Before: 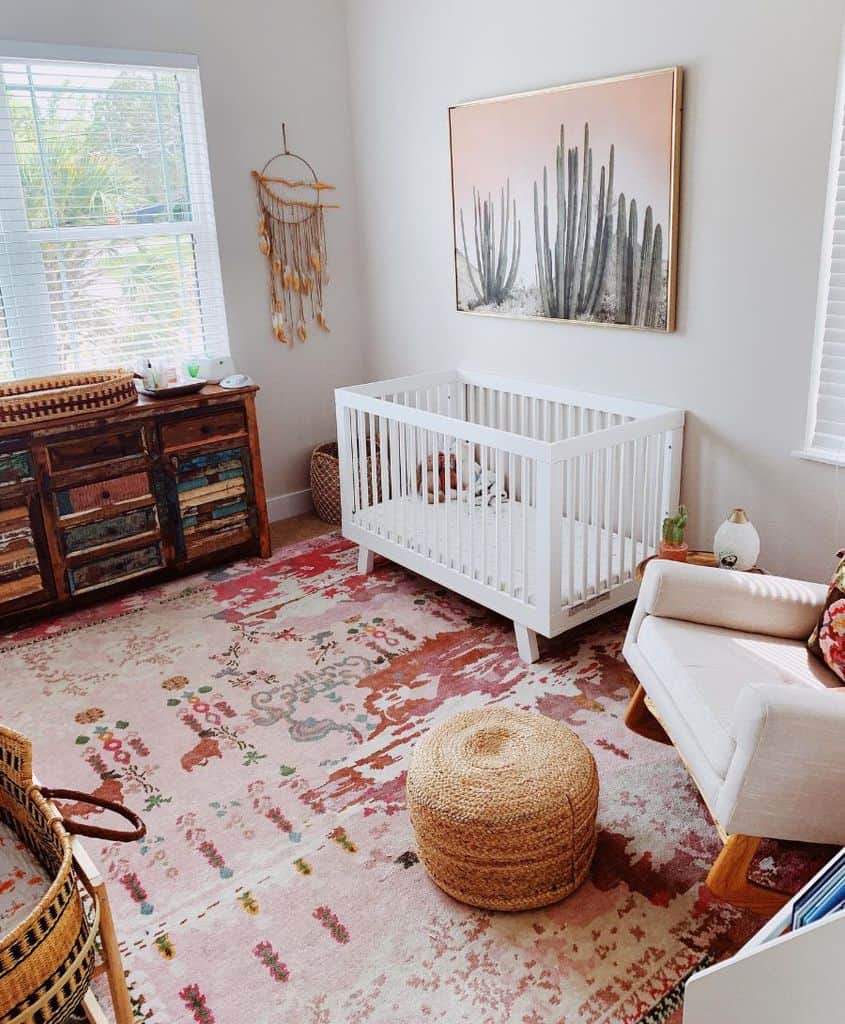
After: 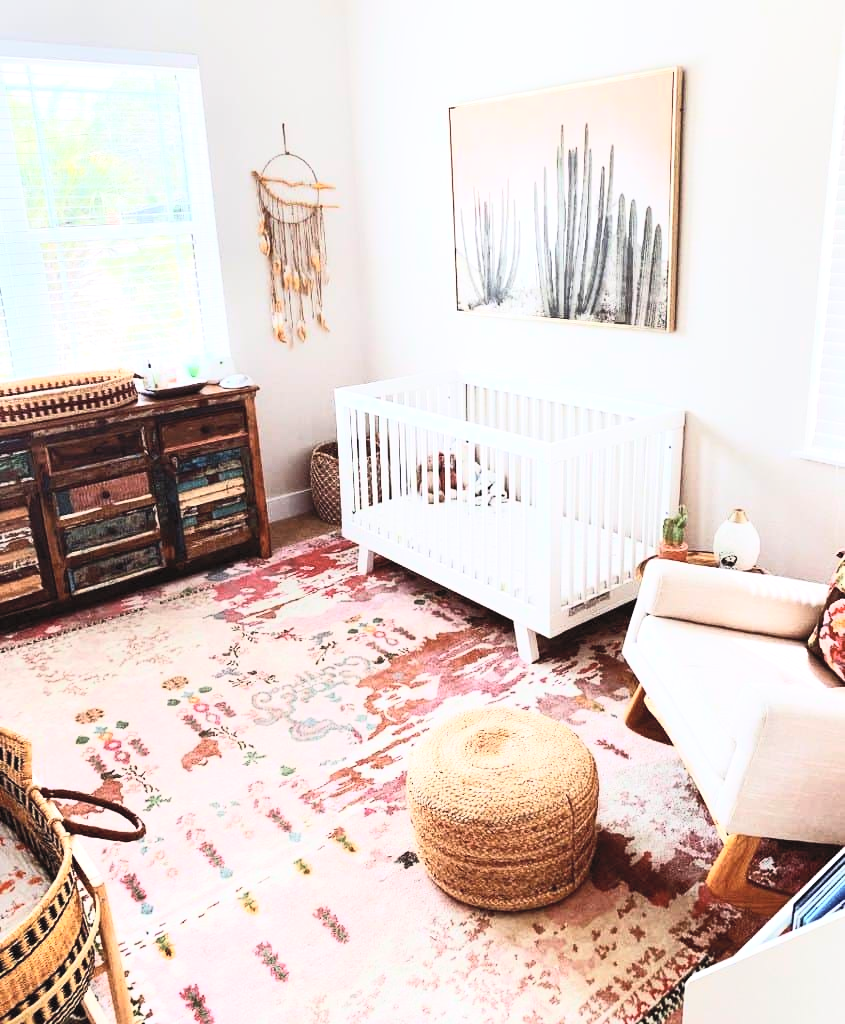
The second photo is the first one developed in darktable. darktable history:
tone equalizer: -8 EV -0.424 EV, -7 EV -0.424 EV, -6 EV -0.35 EV, -5 EV -0.19 EV, -3 EV 0.22 EV, -2 EV 0.342 EV, -1 EV 0.413 EV, +0 EV 0.404 EV, edges refinement/feathering 500, mask exposure compensation -1.24 EV, preserve details no
contrast brightness saturation: contrast 0.384, brightness 0.526
